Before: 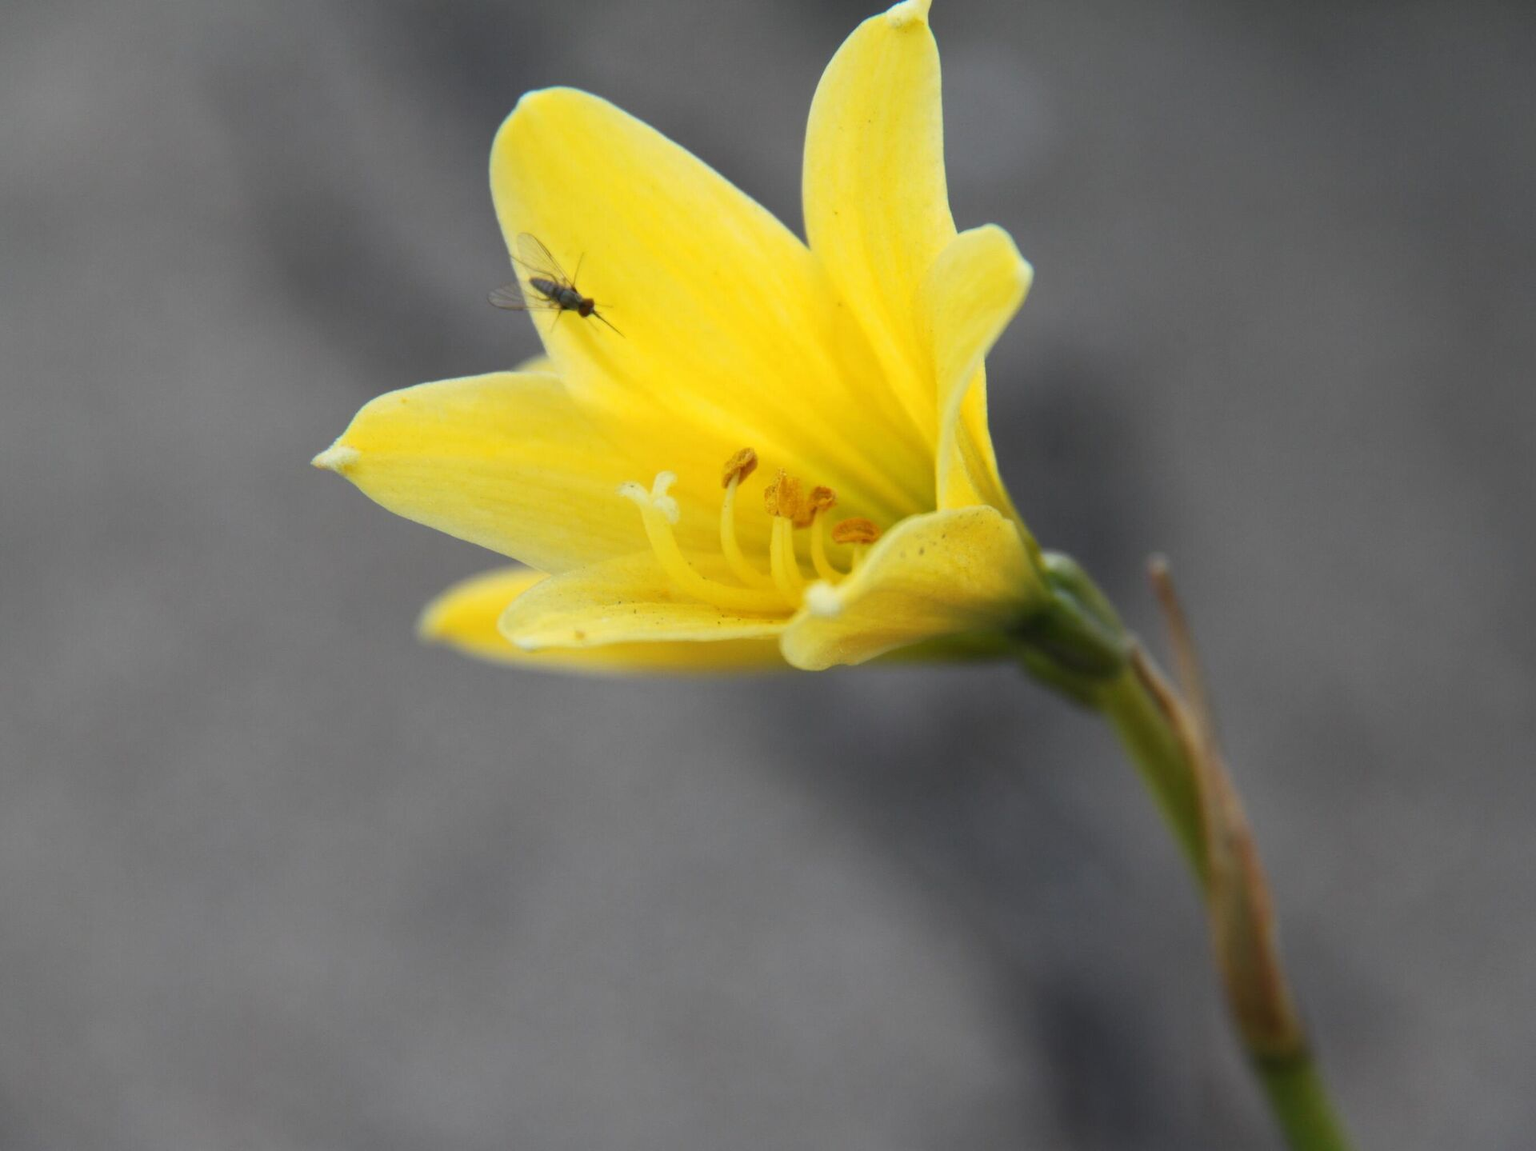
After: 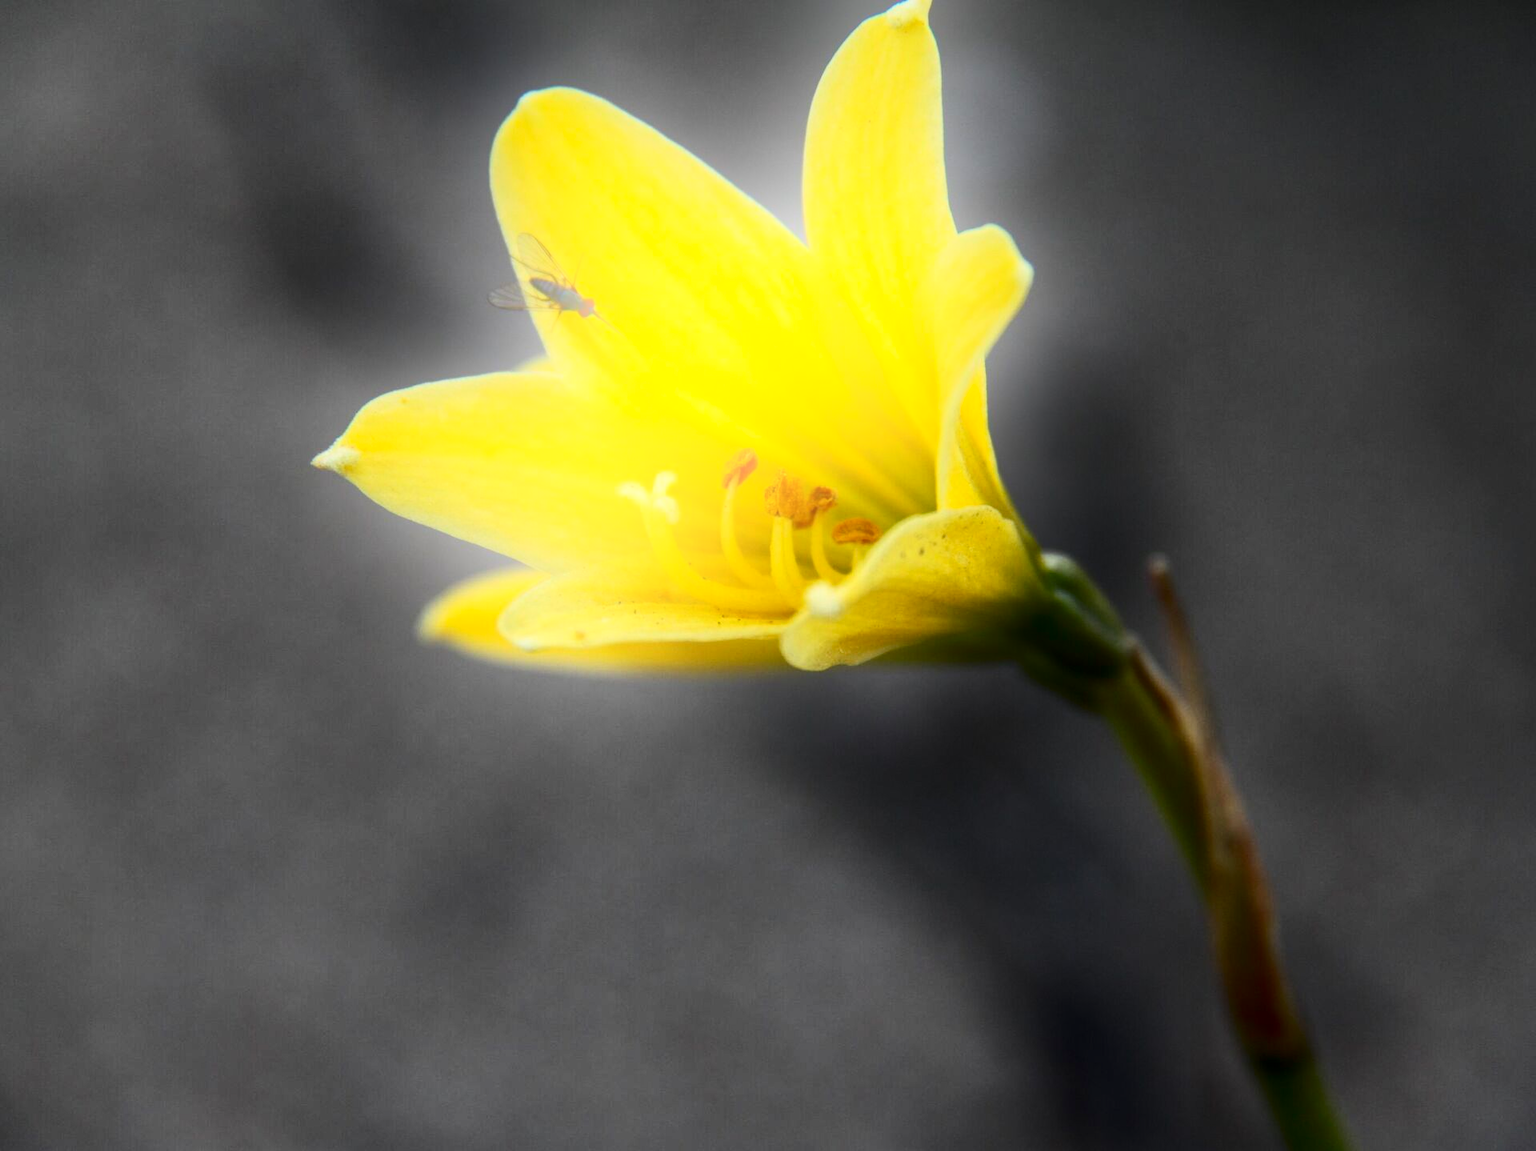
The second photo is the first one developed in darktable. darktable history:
bloom: on, module defaults
local contrast: on, module defaults
contrast brightness saturation: contrast 0.24, brightness -0.24, saturation 0.14
